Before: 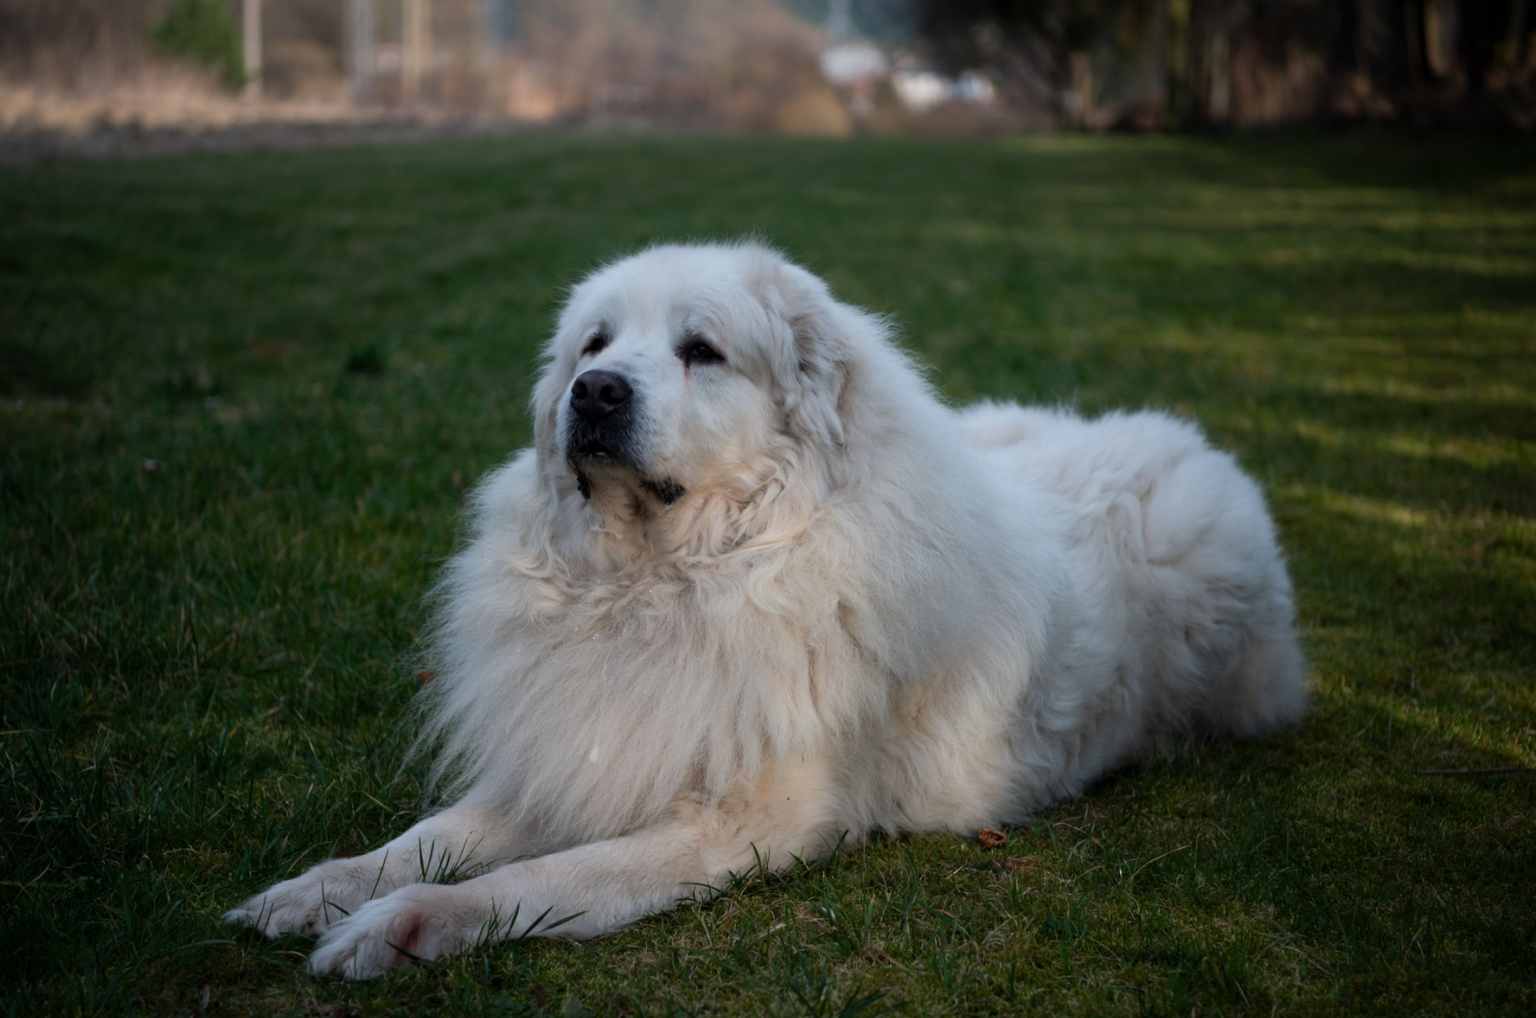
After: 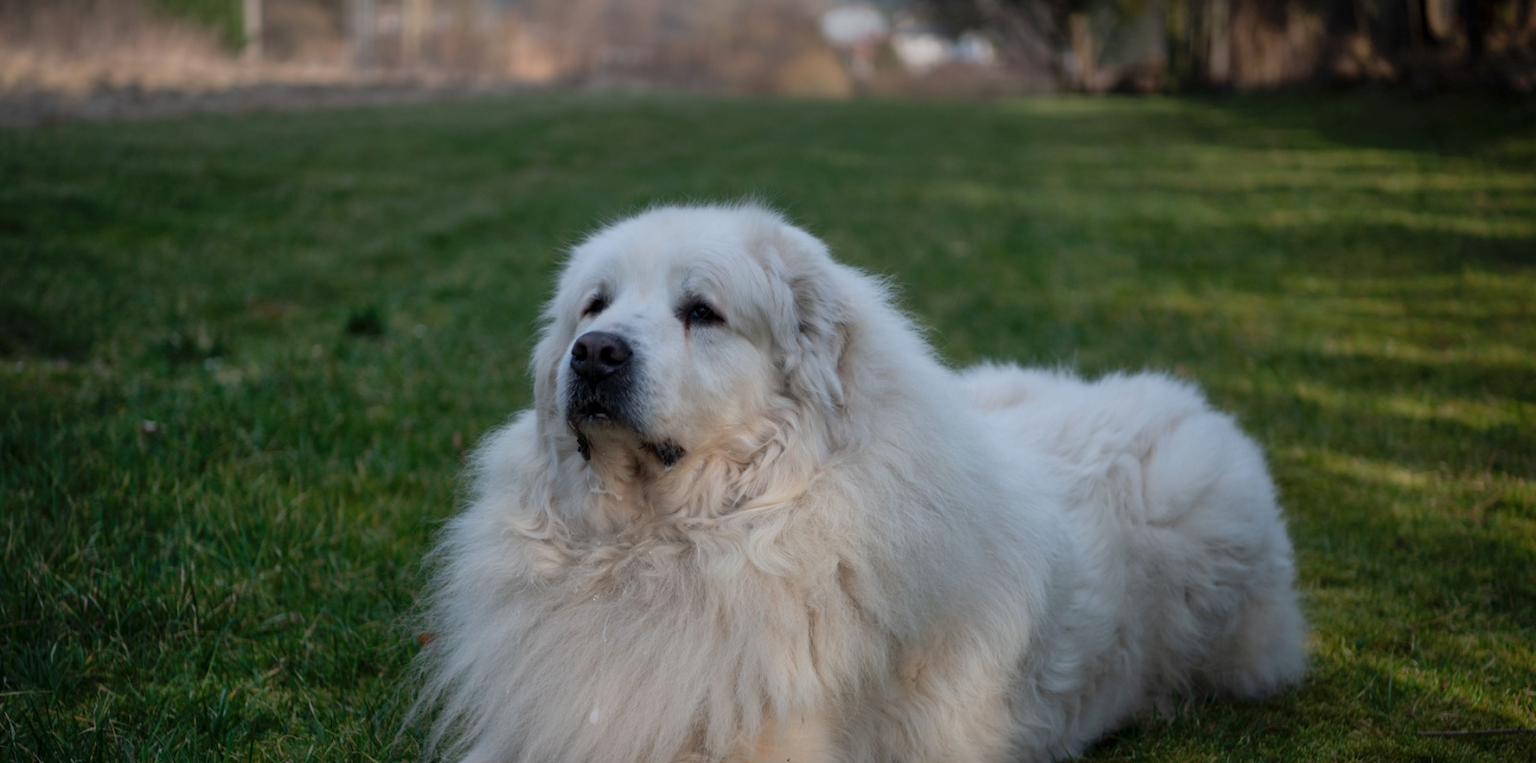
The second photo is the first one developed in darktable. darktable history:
shadows and highlights: on, module defaults
crop: top 3.789%, bottom 21.197%
